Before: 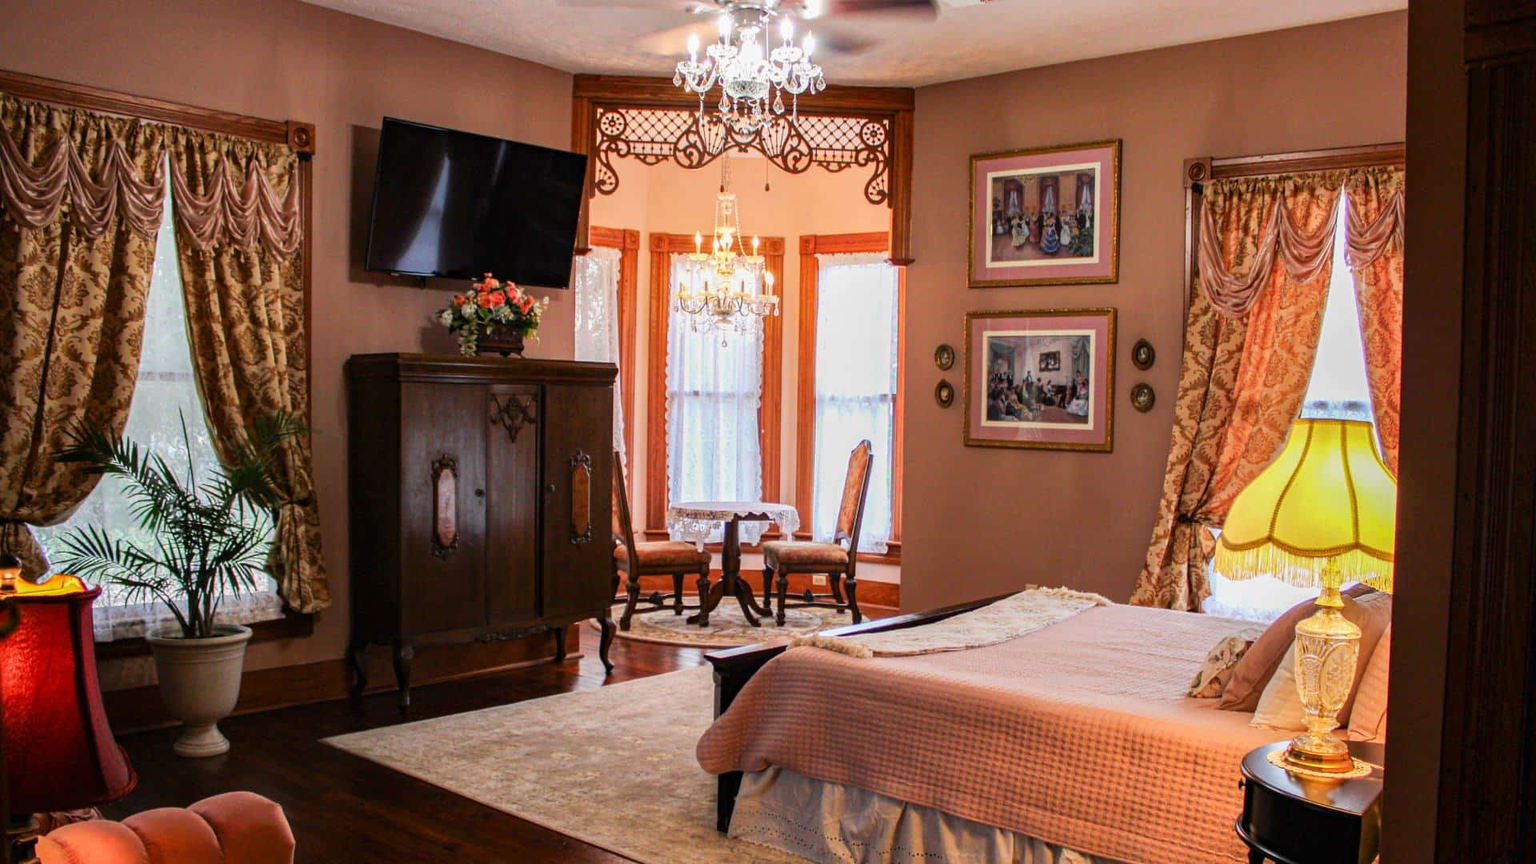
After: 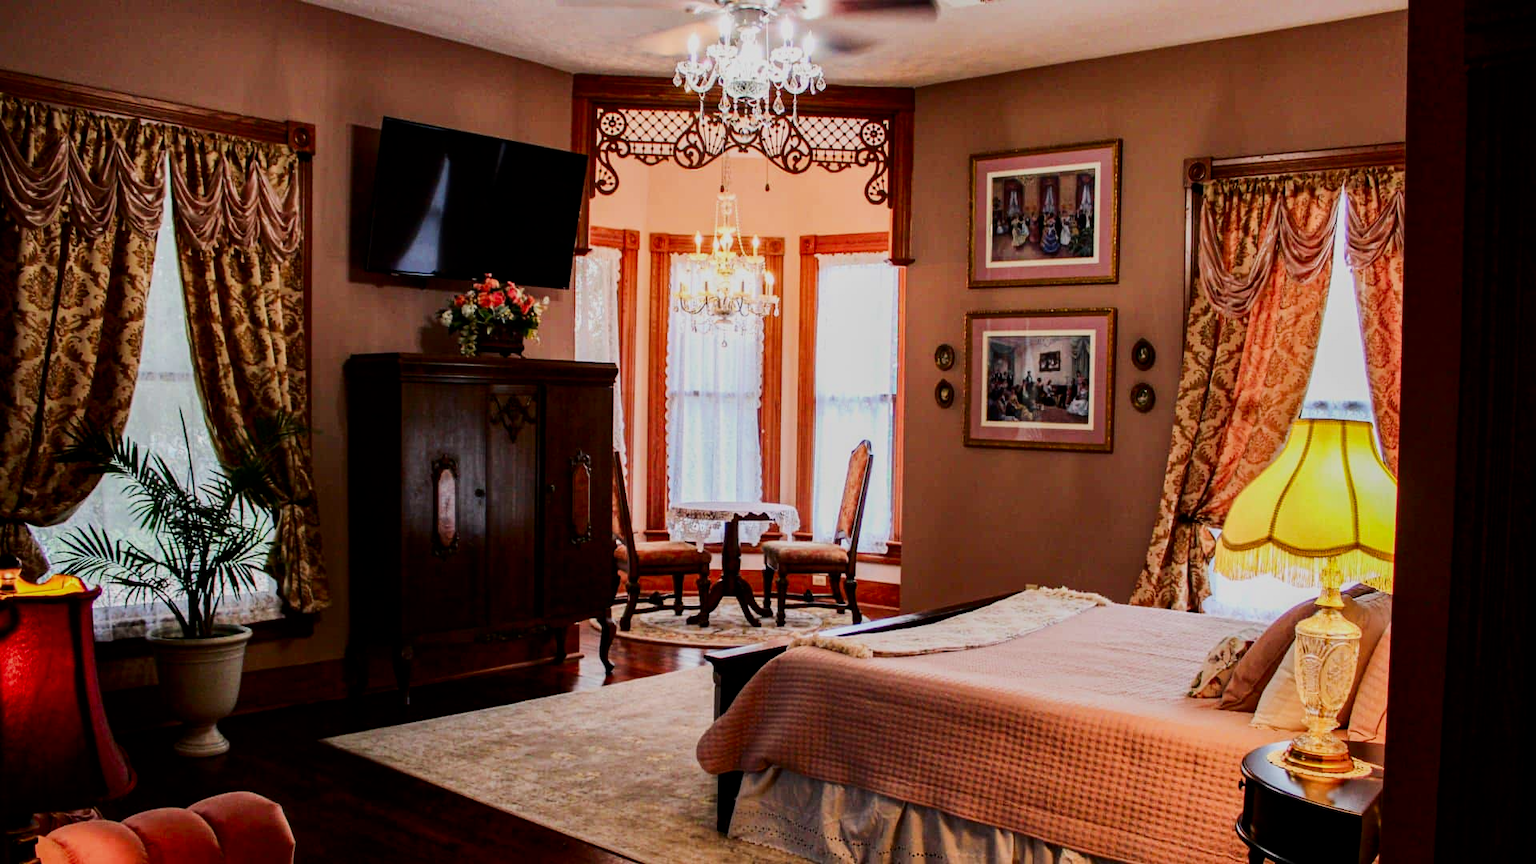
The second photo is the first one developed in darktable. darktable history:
contrast brightness saturation: contrast 0.198, brightness -0.104, saturation 0.098
filmic rgb: black relative exposure -7.65 EV, white relative exposure 4.56 EV, hardness 3.61, contrast 1.061
